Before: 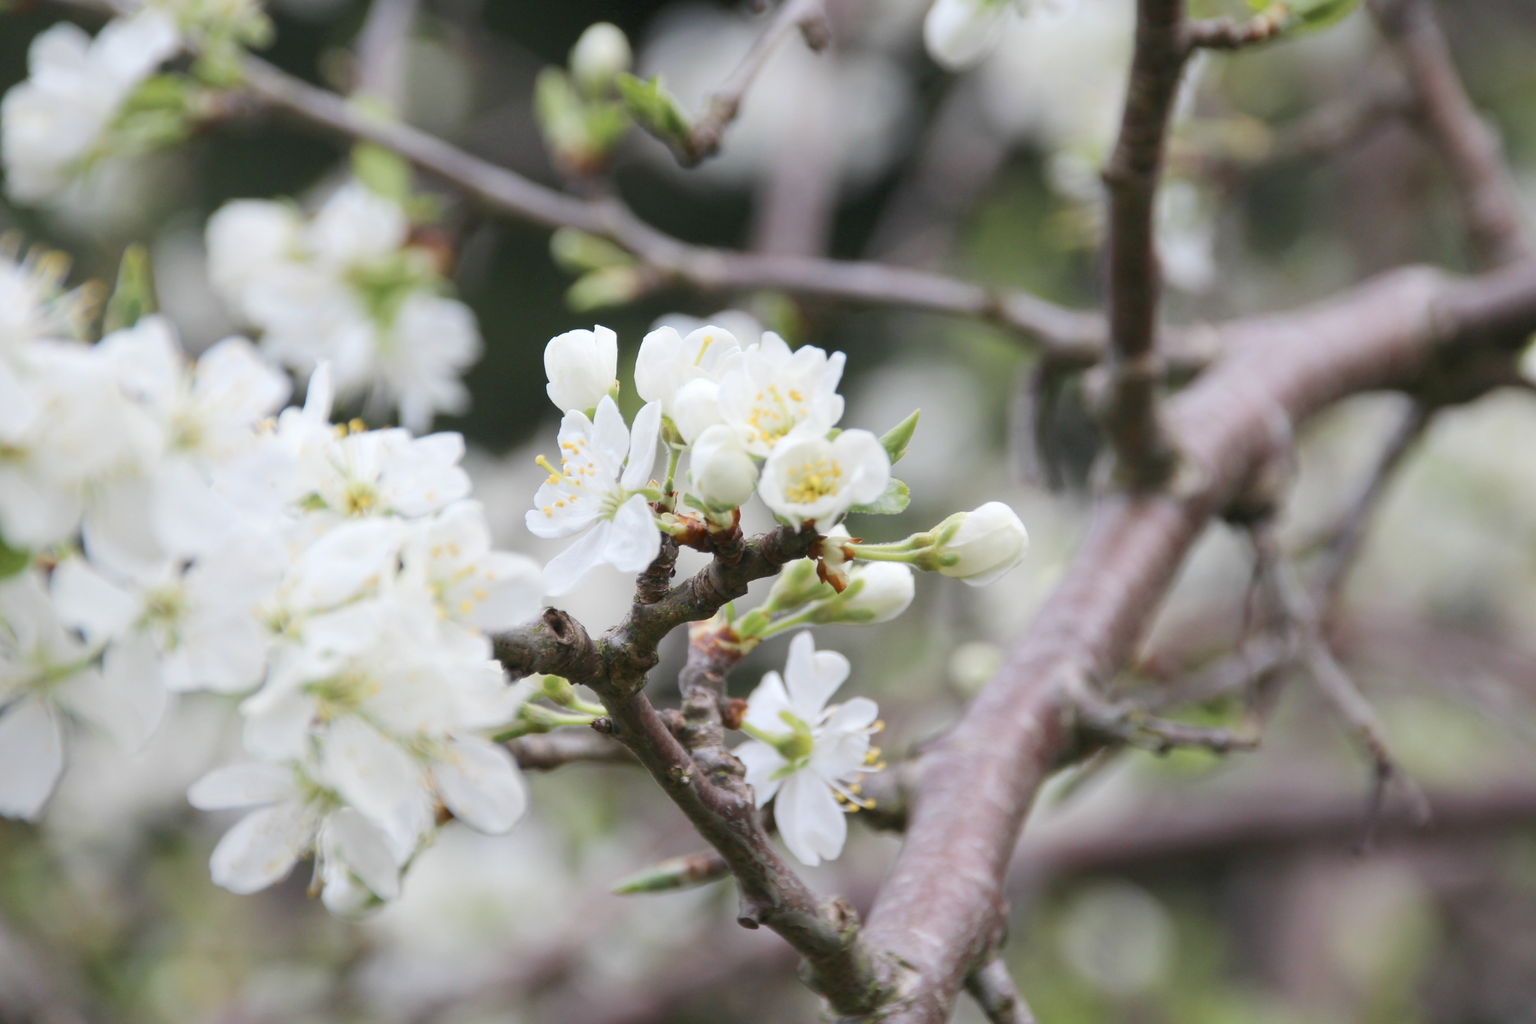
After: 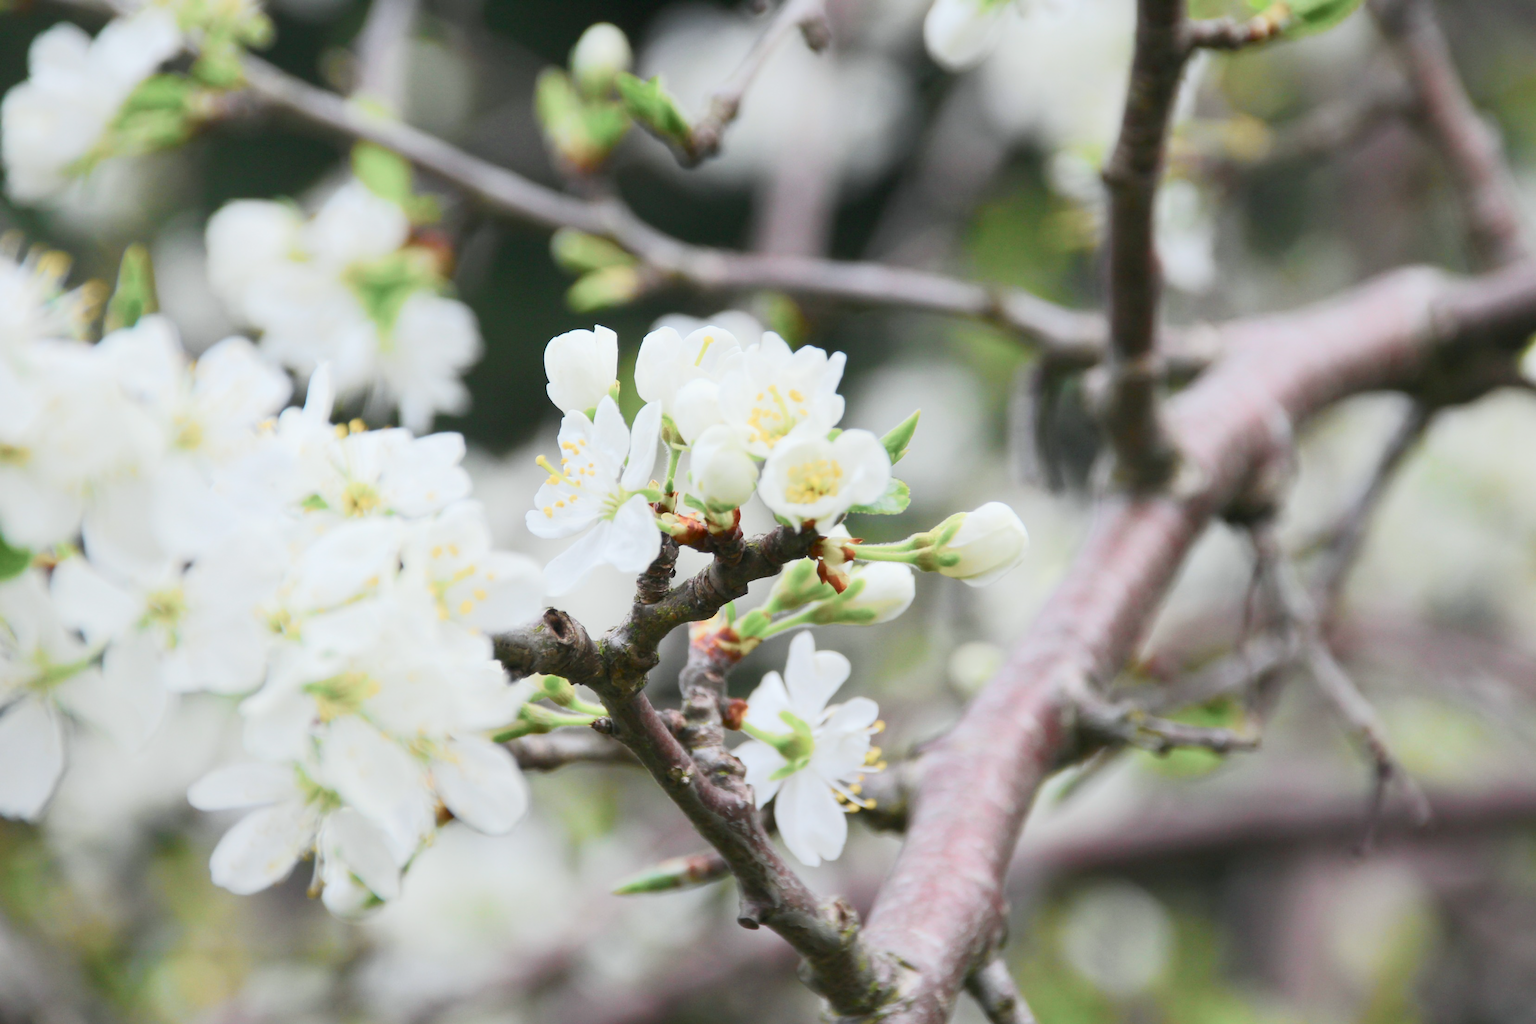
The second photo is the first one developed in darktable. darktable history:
tone curve: curves: ch0 [(0, 0.013) (0.104, 0.103) (0.258, 0.267) (0.448, 0.487) (0.709, 0.794) (0.895, 0.915) (0.994, 0.971)]; ch1 [(0, 0) (0.335, 0.298) (0.446, 0.413) (0.488, 0.484) (0.515, 0.508) (0.584, 0.623) (0.635, 0.661) (1, 1)]; ch2 [(0, 0) (0.314, 0.306) (0.436, 0.447) (0.502, 0.503) (0.538, 0.541) (0.568, 0.603) (0.641, 0.635) (0.717, 0.701) (1, 1)], color space Lab, independent channels, preserve colors none
